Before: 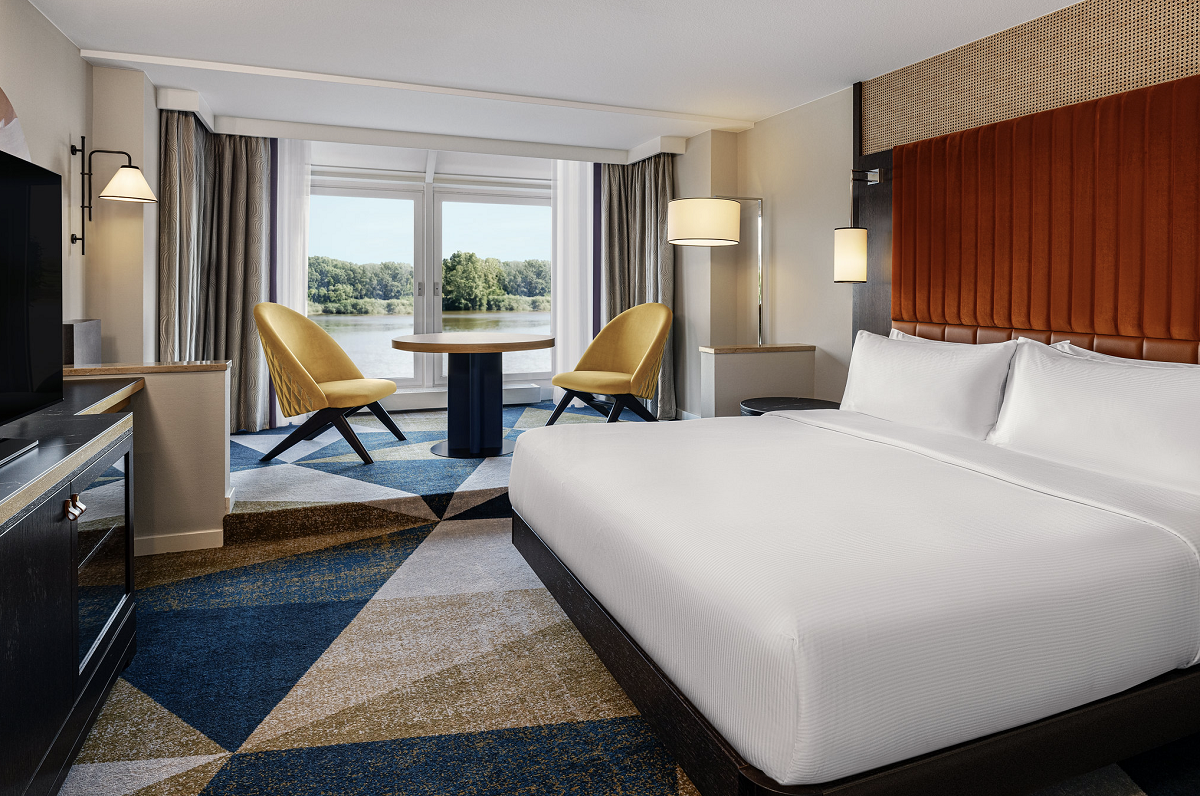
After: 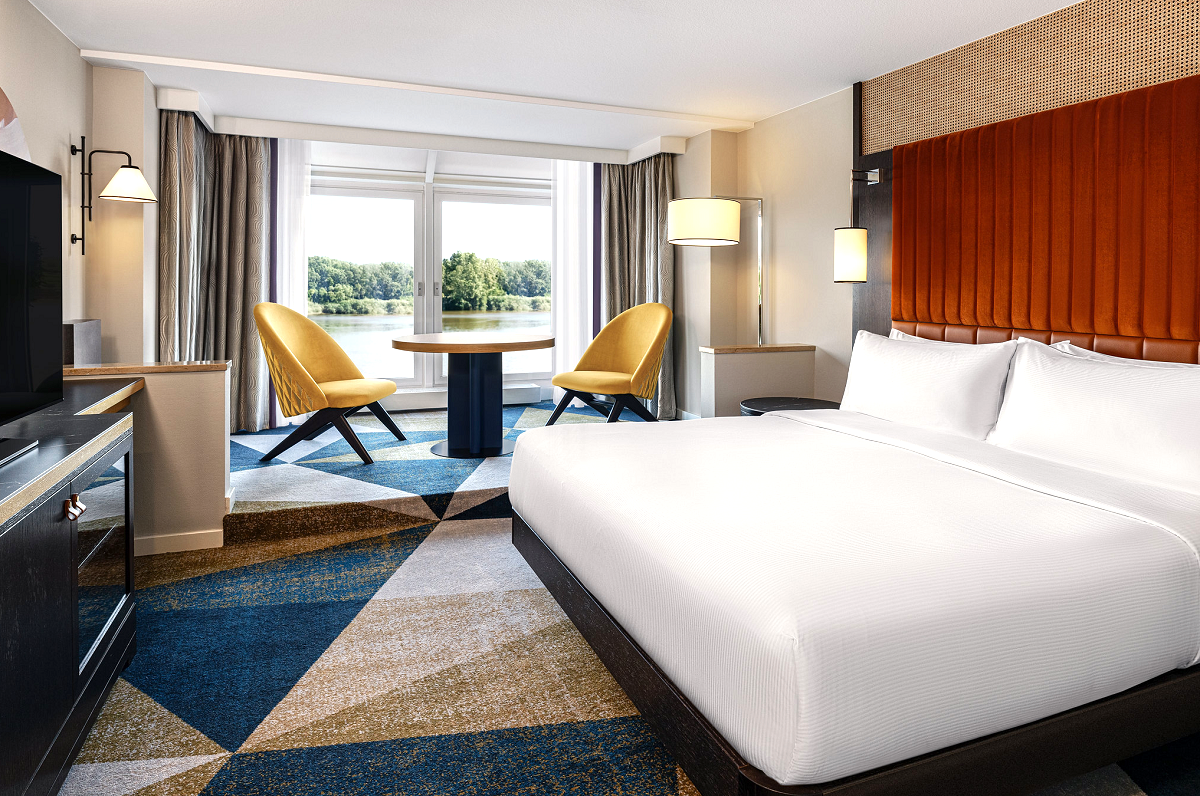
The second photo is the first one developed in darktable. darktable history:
exposure: exposure 0.553 EV, compensate highlight preservation false
